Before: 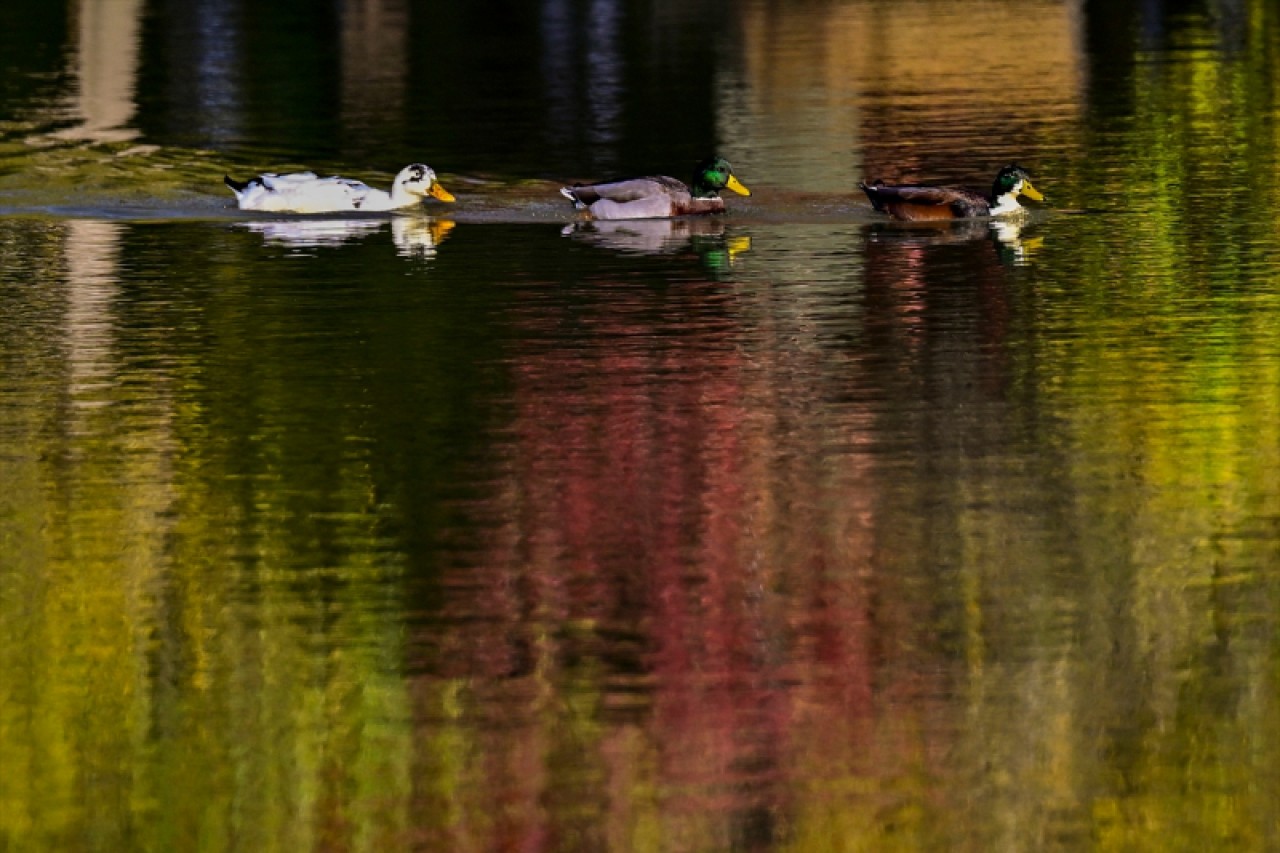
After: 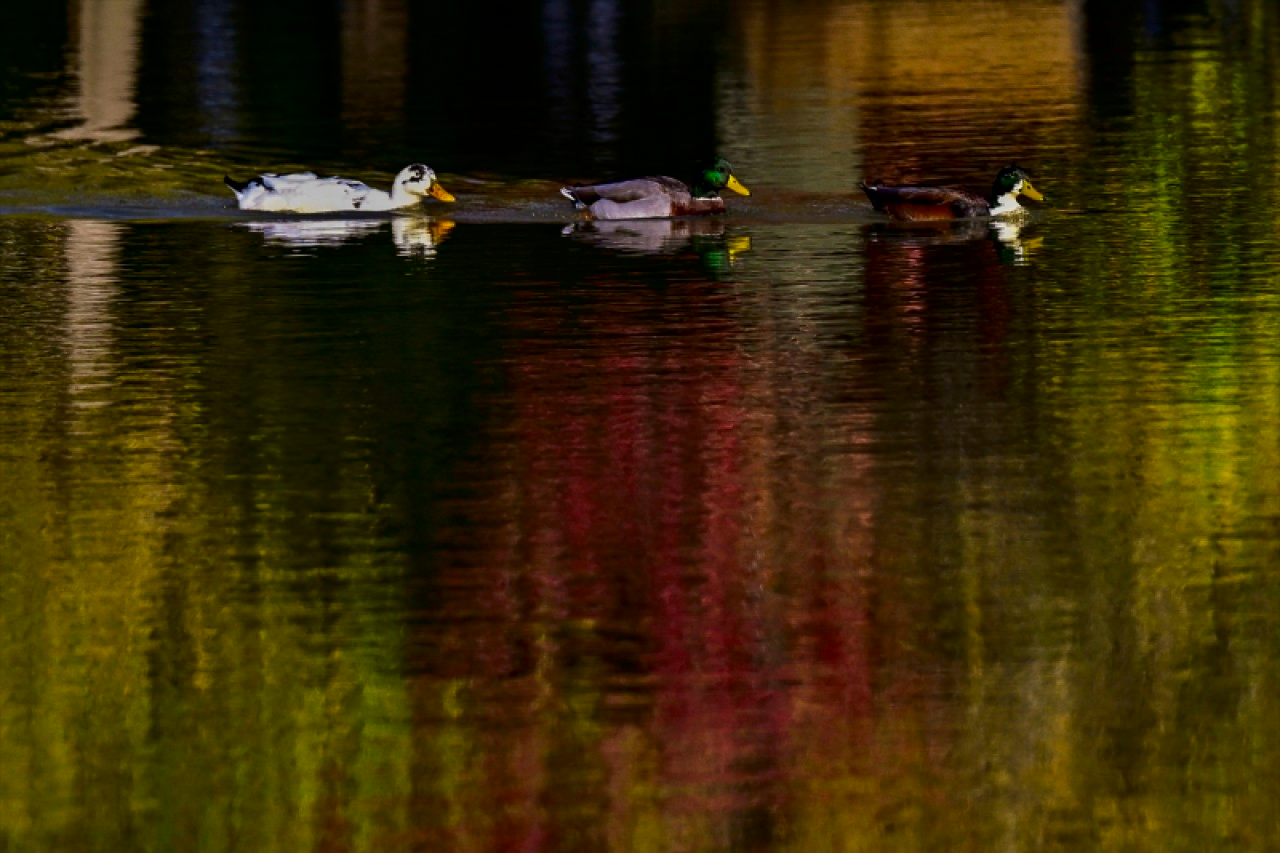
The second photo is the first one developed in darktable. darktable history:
contrast brightness saturation: brightness -0.201, saturation 0.078
